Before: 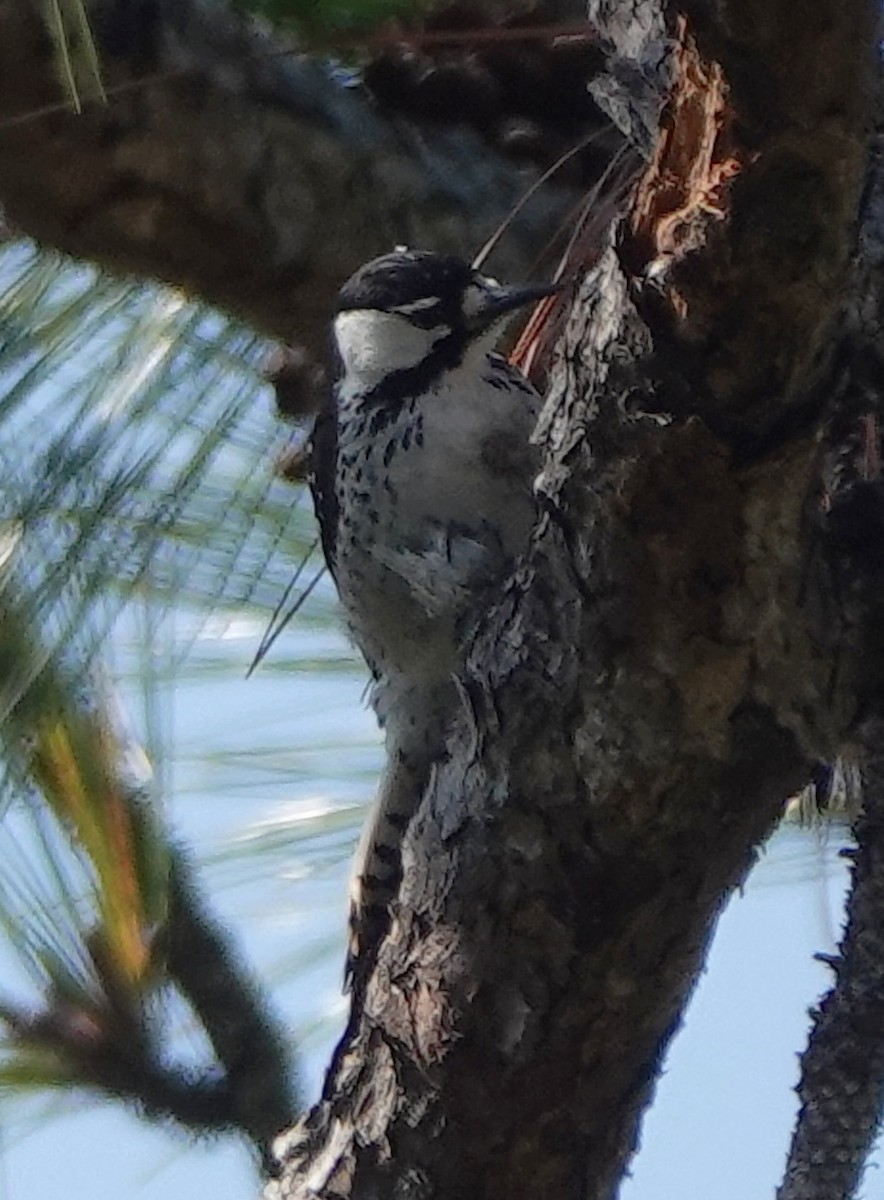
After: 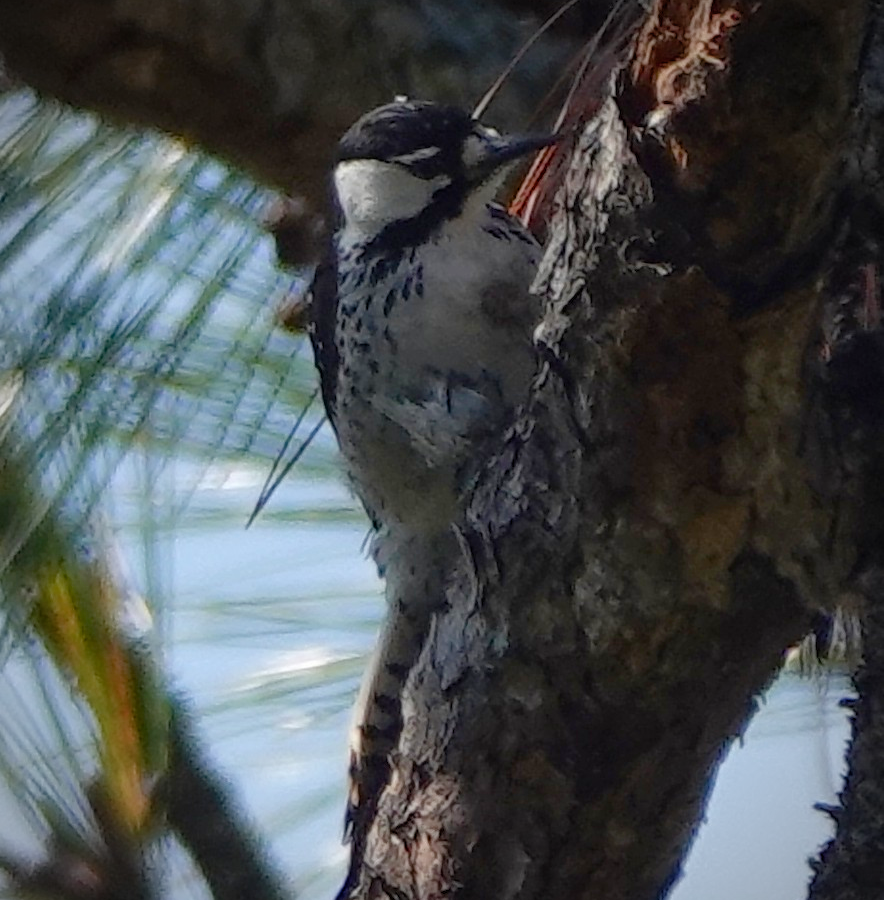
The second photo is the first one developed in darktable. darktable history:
color balance rgb: perceptual saturation grading › global saturation 20%, perceptual saturation grading › highlights -25%, perceptual saturation grading › shadows 50%
crop and rotate: top 12.5%, bottom 12.5%
vignetting: fall-off radius 60.92%
